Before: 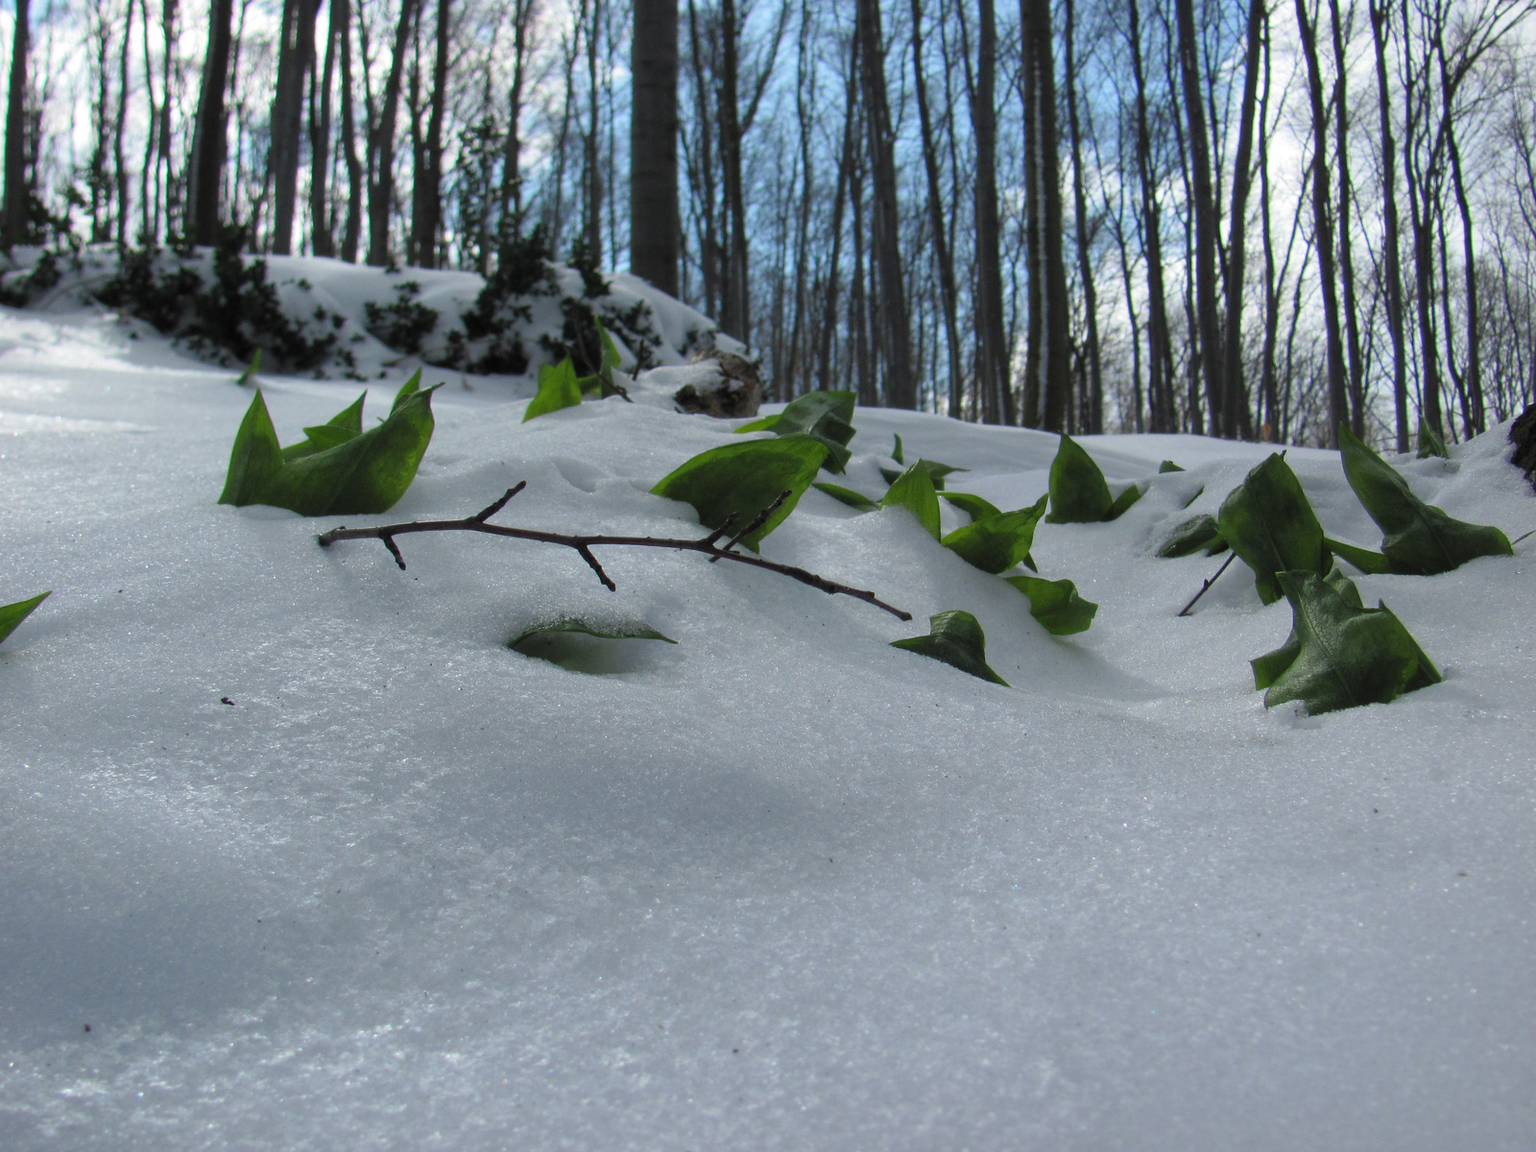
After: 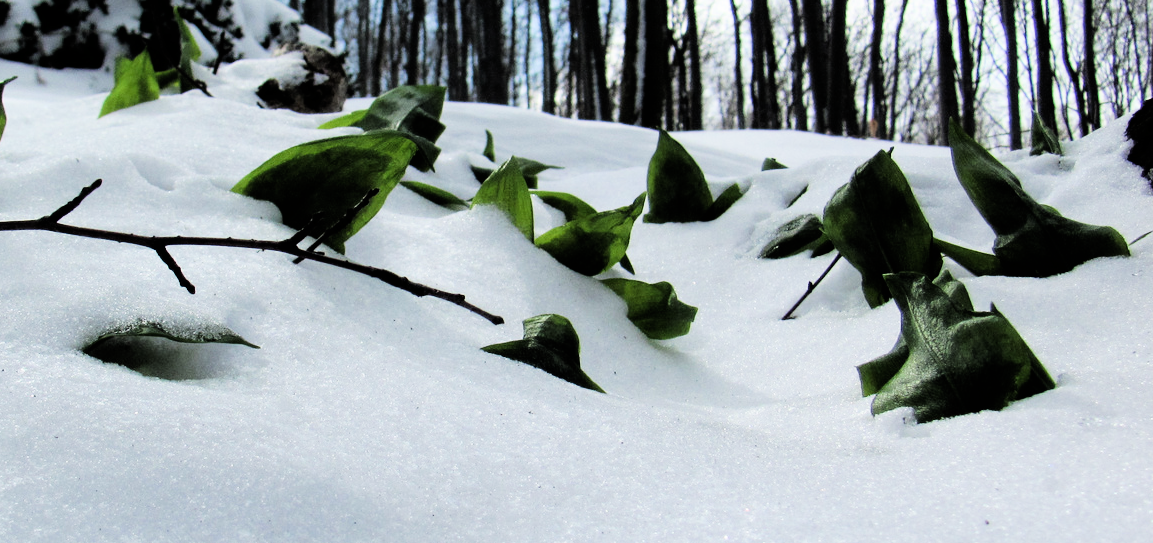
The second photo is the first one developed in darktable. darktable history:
crop and rotate: left 27.893%, top 26.898%, bottom 27.833%
exposure: exposure 0.605 EV, compensate highlight preservation false
filmic rgb: black relative exposure -5 EV, white relative exposure 3.99 EV, hardness 2.88, contrast 1.408, highlights saturation mix -19.02%
tone equalizer: -8 EV -0.711 EV, -7 EV -0.692 EV, -6 EV -0.57 EV, -5 EV -0.411 EV, -3 EV 0.371 EV, -2 EV 0.6 EV, -1 EV 0.686 EV, +0 EV 0.72 EV, edges refinement/feathering 500, mask exposure compensation -1.25 EV, preserve details no
